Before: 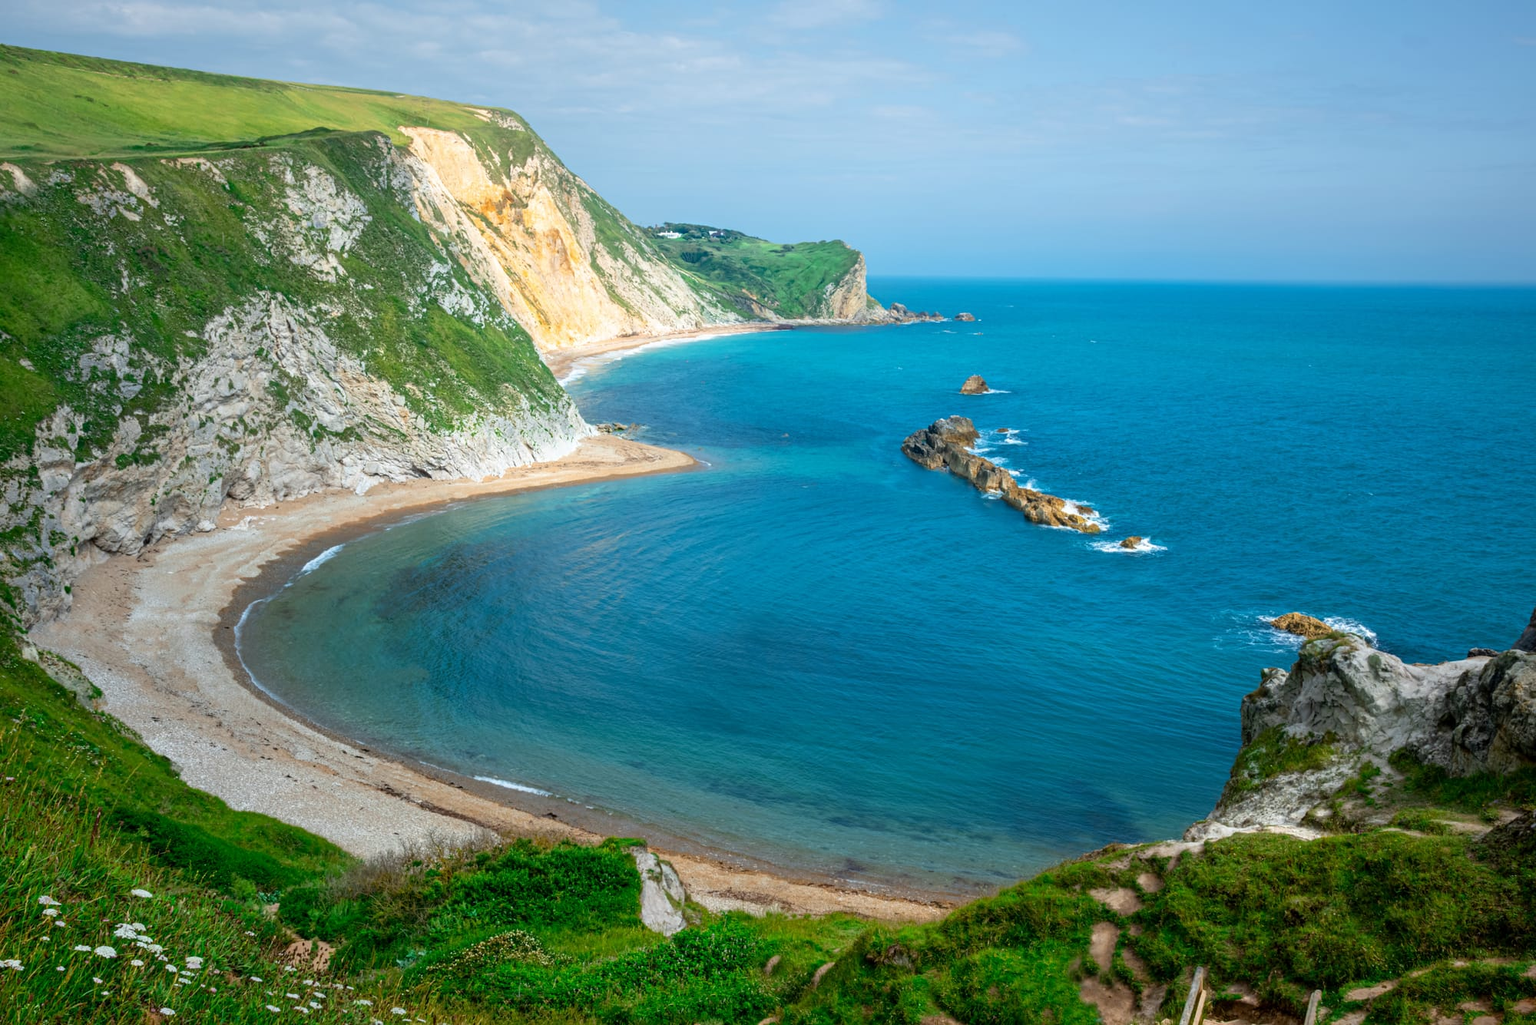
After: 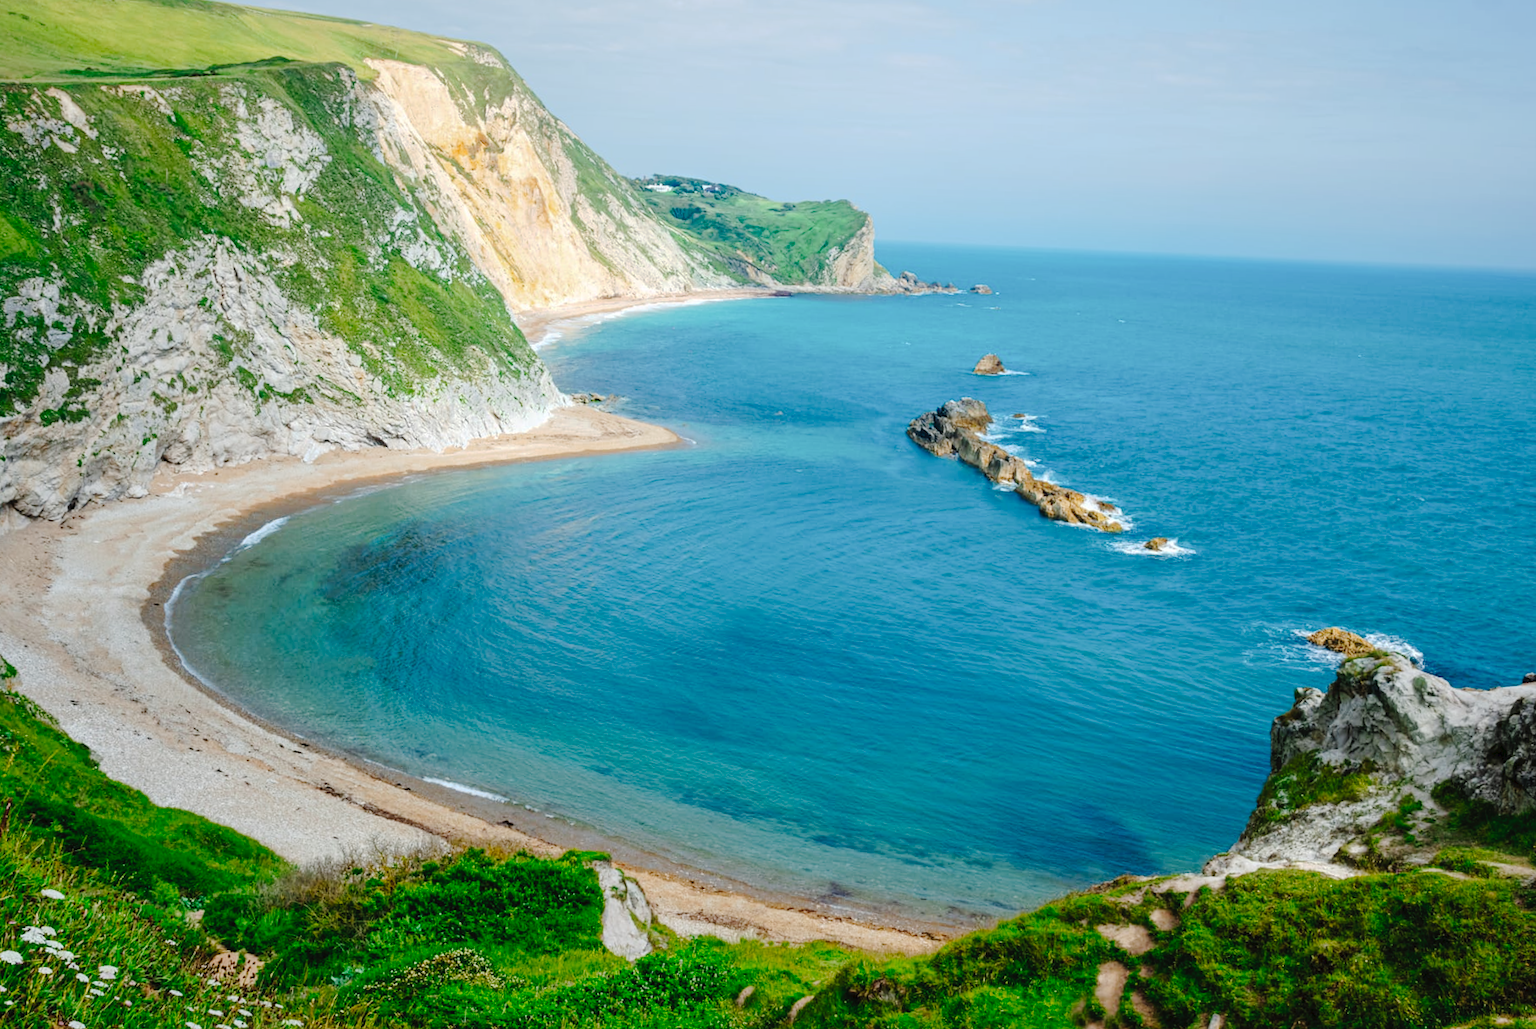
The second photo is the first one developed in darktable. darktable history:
tone curve: curves: ch0 [(0, 0) (0.003, 0.026) (0.011, 0.03) (0.025, 0.038) (0.044, 0.046) (0.069, 0.055) (0.1, 0.075) (0.136, 0.114) (0.177, 0.158) (0.224, 0.215) (0.277, 0.296) (0.335, 0.386) (0.399, 0.479) (0.468, 0.568) (0.543, 0.637) (0.623, 0.707) (0.709, 0.773) (0.801, 0.834) (0.898, 0.896) (1, 1)], preserve colors none
crop and rotate: angle -1.93°, left 3.123%, top 3.868%, right 1.631%, bottom 0.507%
